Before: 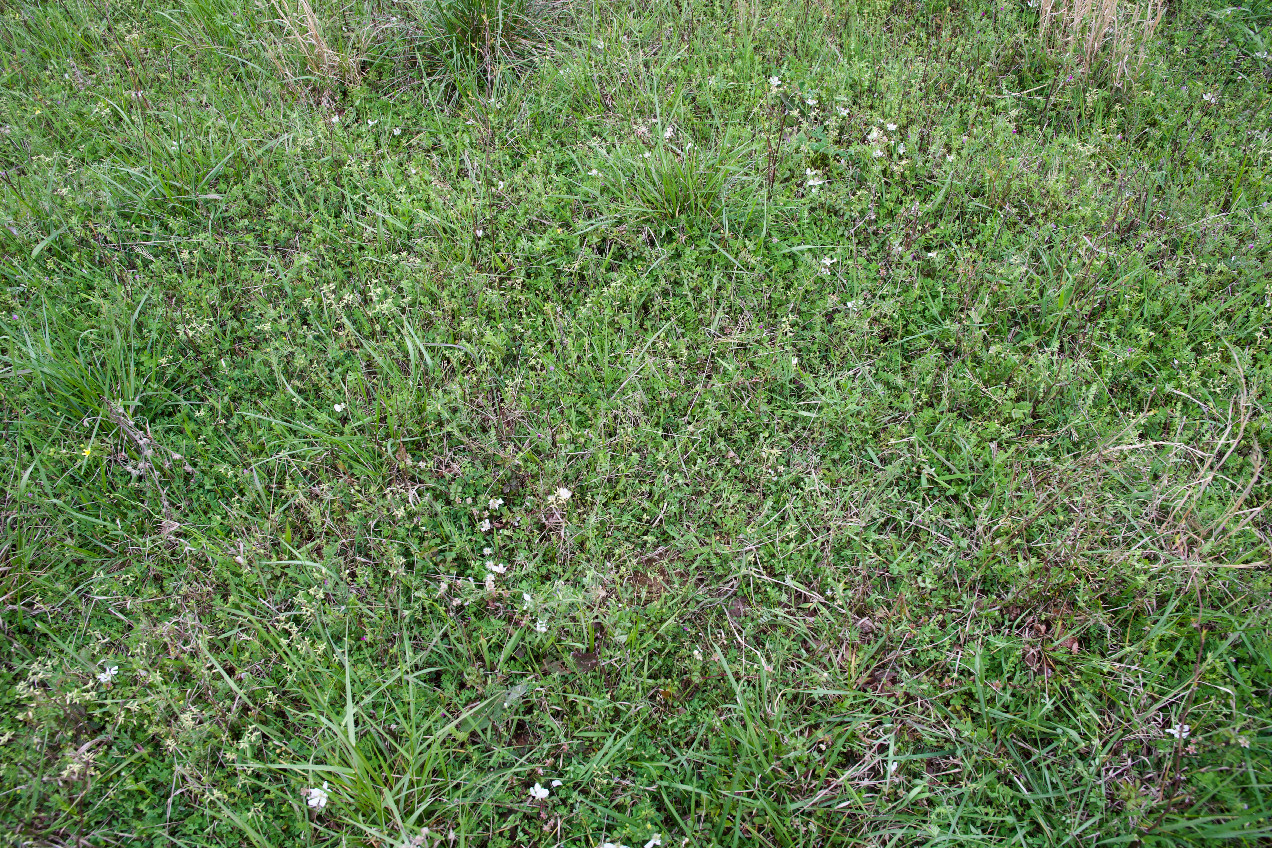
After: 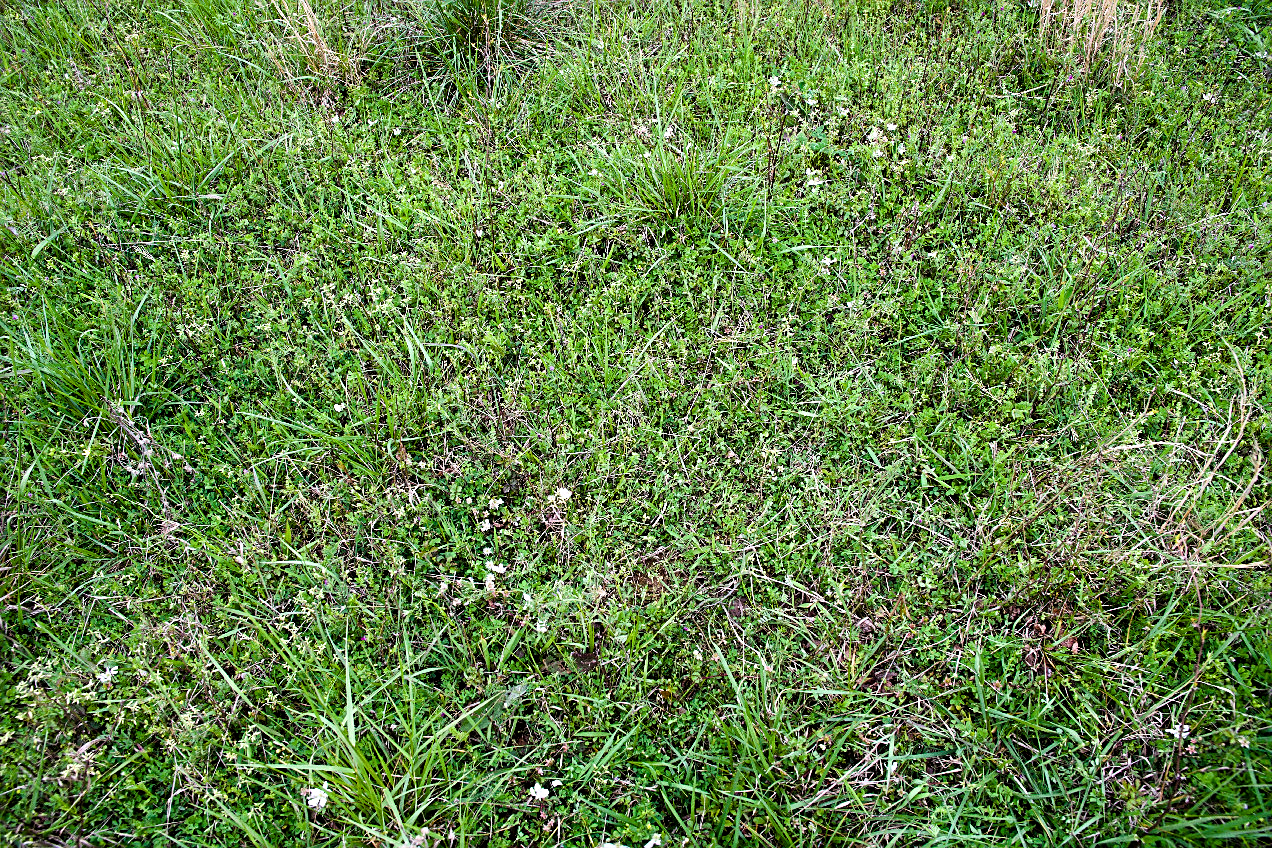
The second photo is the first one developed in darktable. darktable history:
sharpen: on, module defaults
tone equalizer: smoothing diameter 2.21%, edges refinement/feathering 22.25, mask exposure compensation -1.57 EV, filter diffusion 5
filmic rgb: black relative exposure -6.44 EV, white relative exposure 2.42 EV, target white luminance 99.977%, hardness 5.29, latitude 0.505%, contrast 1.43, highlights saturation mix 2.56%
local contrast: highlights 103%, shadows 98%, detail 119%, midtone range 0.2
color balance rgb: perceptual saturation grading › global saturation 29.368%, global vibrance 20%
